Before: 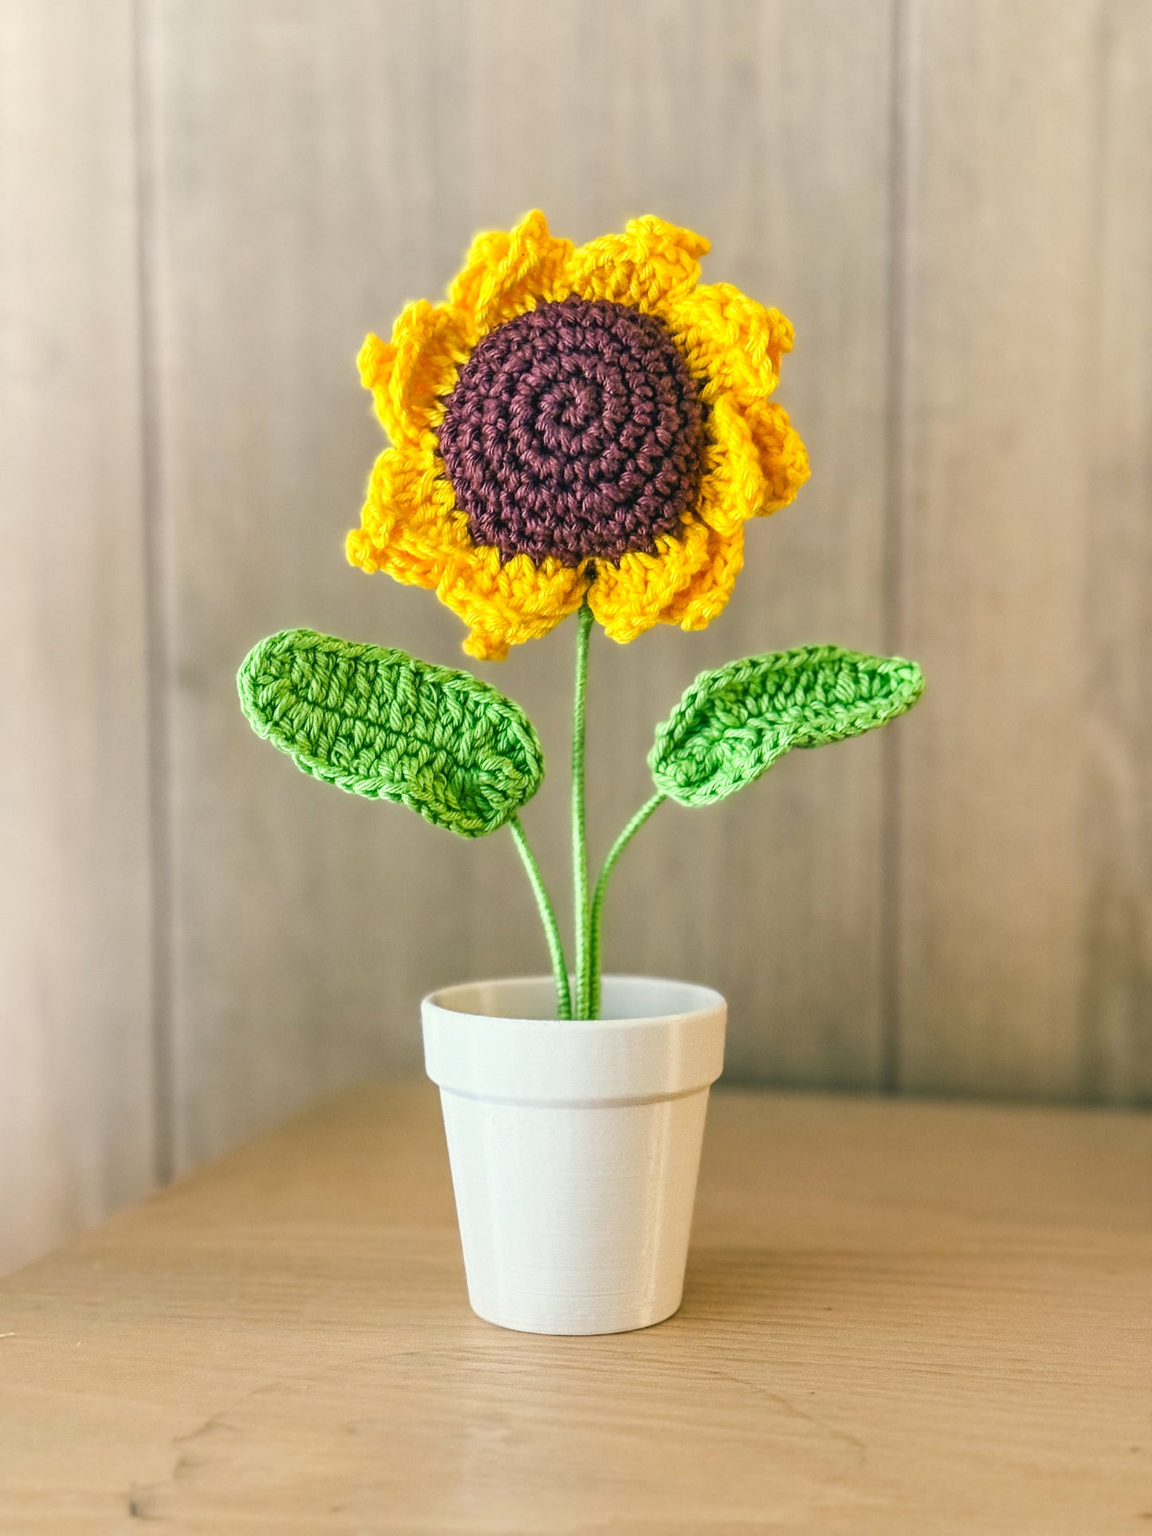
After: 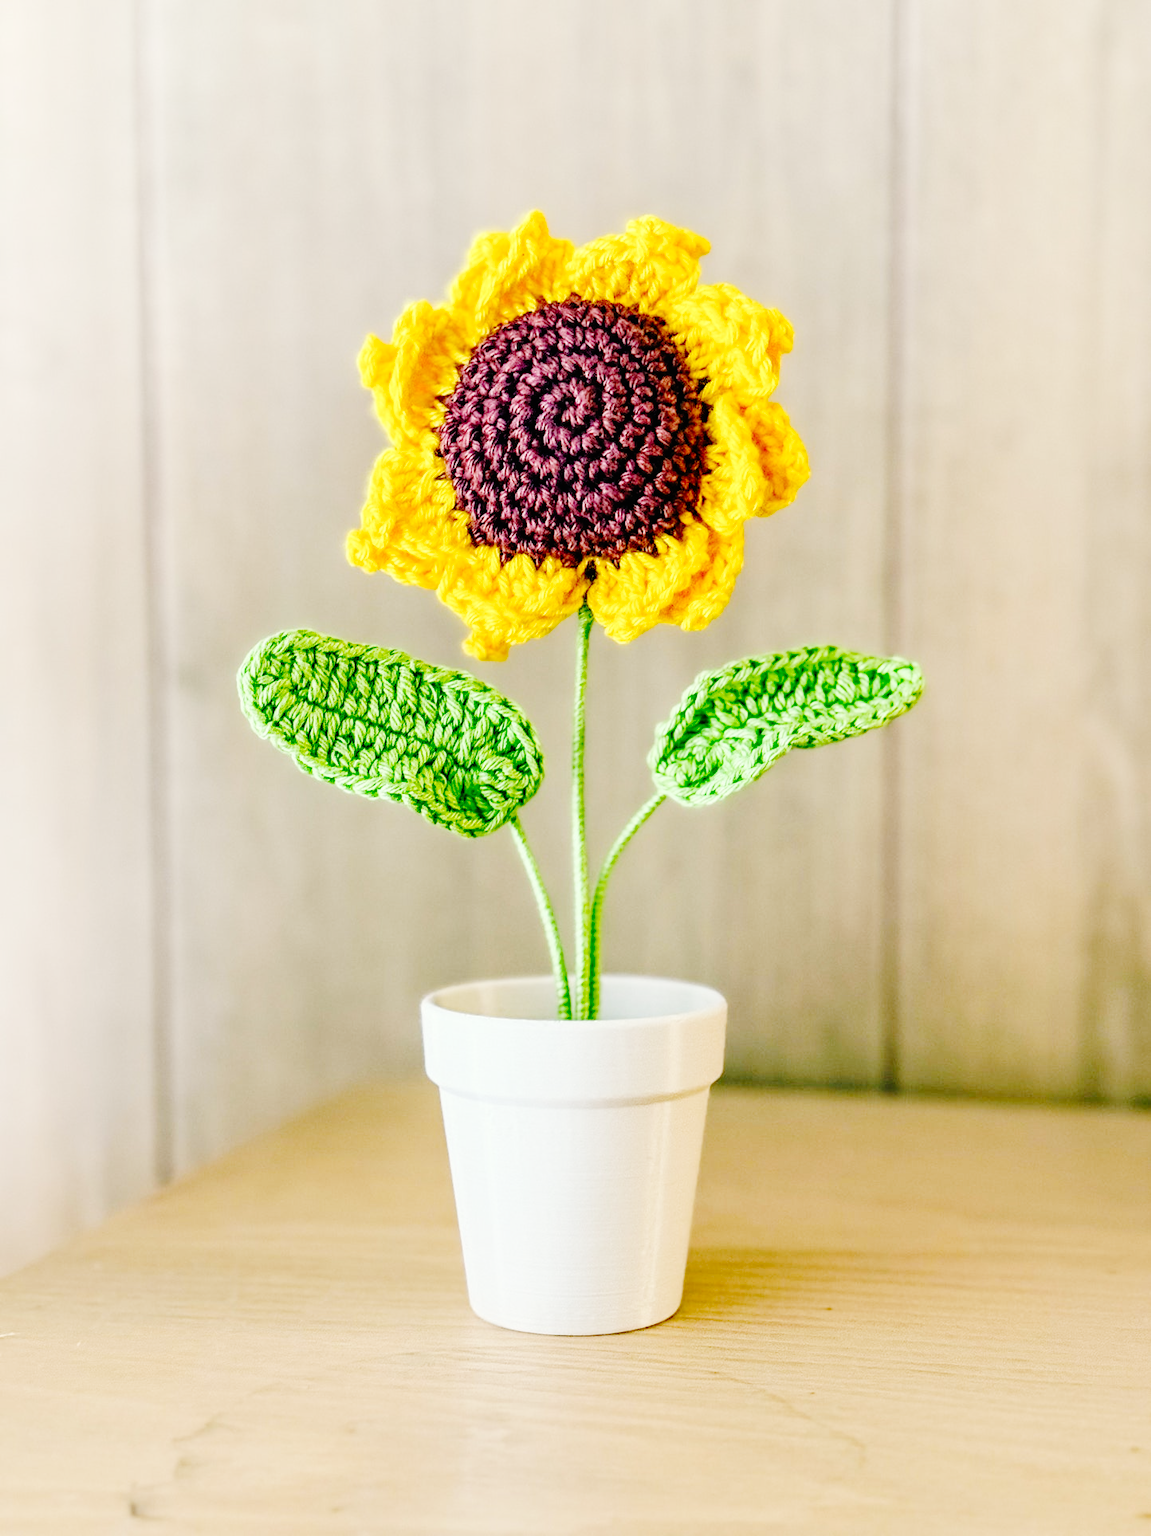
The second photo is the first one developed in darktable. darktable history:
base curve: curves: ch0 [(0, 0) (0.036, 0.01) (0.123, 0.254) (0.258, 0.504) (0.507, 0.748) (1, 1)], preserve colors none
